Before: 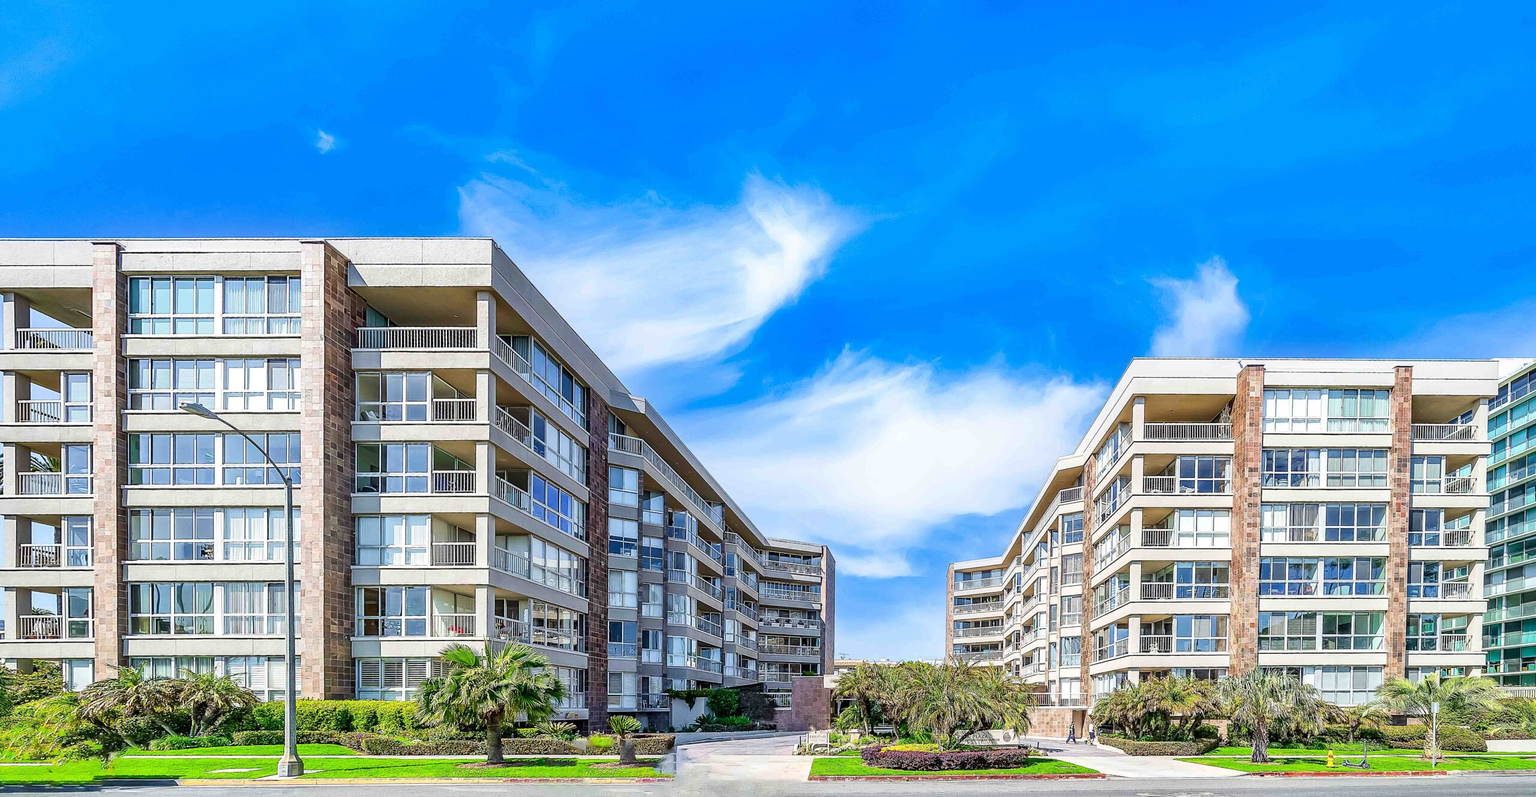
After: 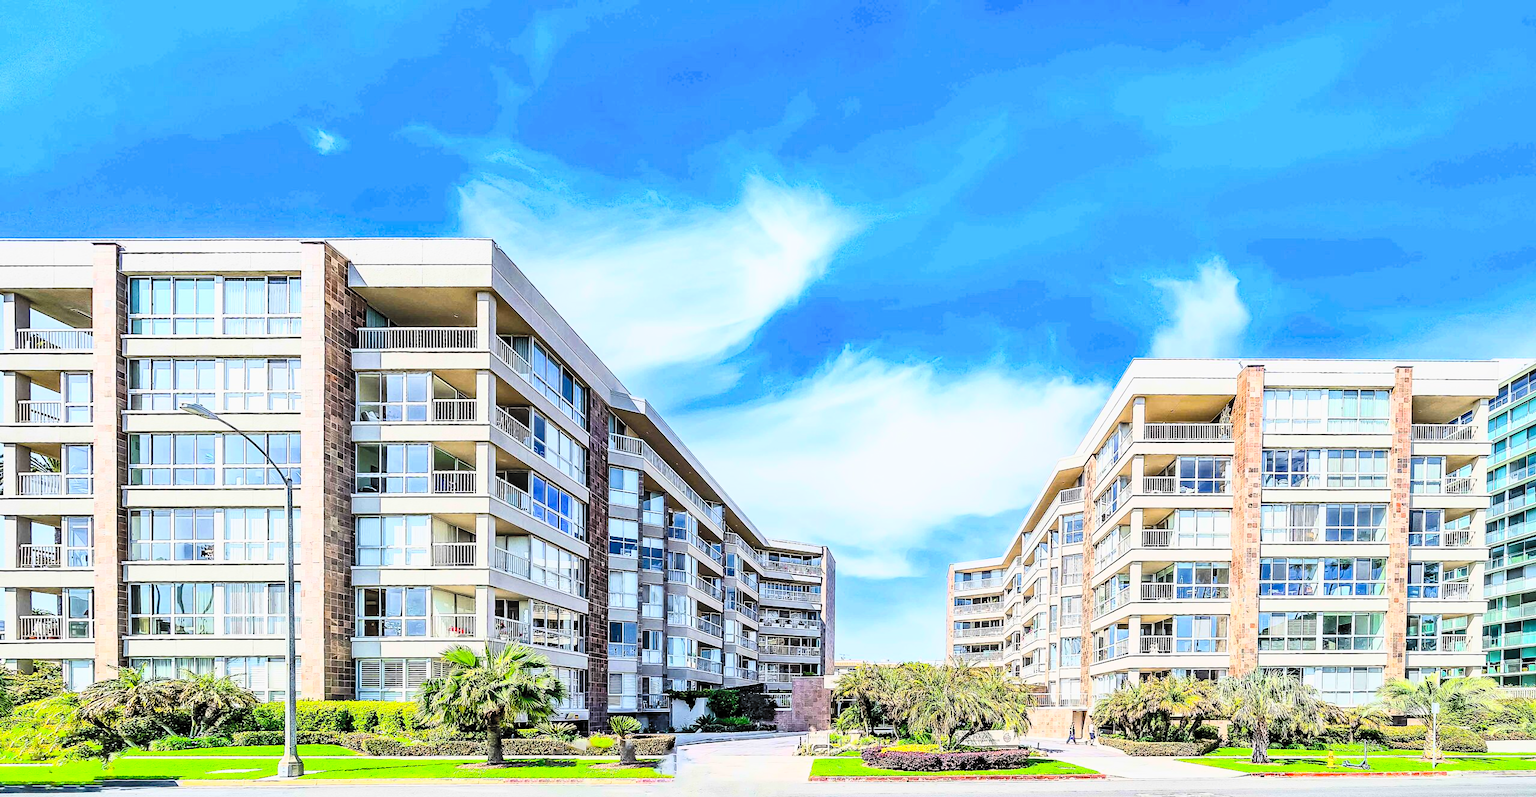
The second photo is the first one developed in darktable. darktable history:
contrast brightness saturation: contrast 0.39, brightness 0.53
filmic rgb: black relative exposure -7.75 EV, white relative exposure 4.4 EV, threshold 3 EV, target black luminance 0%, hardness 3.76, latitude 50.51%, contrast 1.074, highlights saturation mix 10%, shadows ↔ highlights balance -0.22%, color science v4 (2020), enable highlight reconstruction true
